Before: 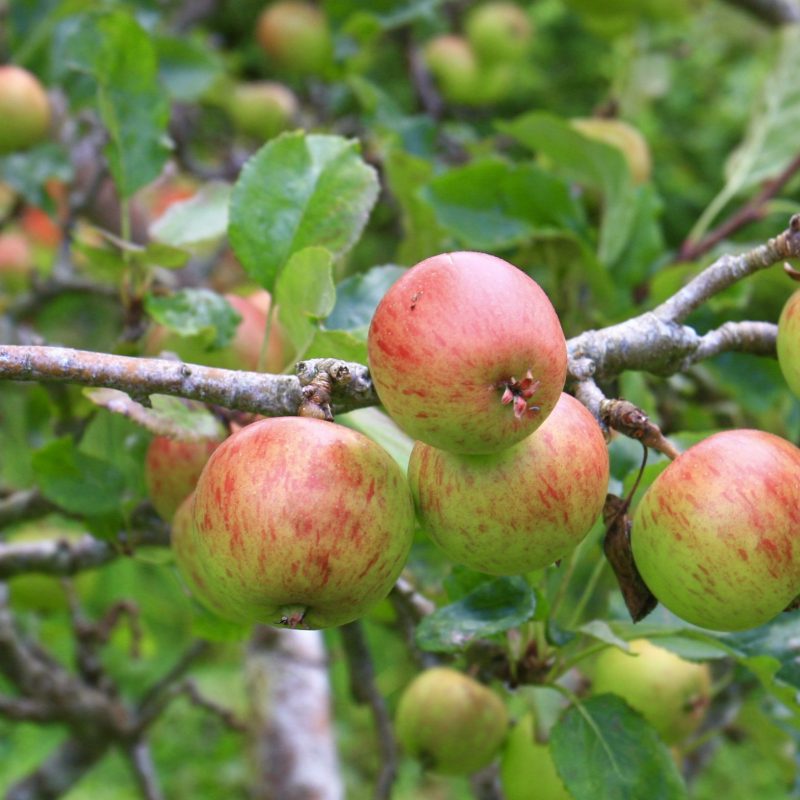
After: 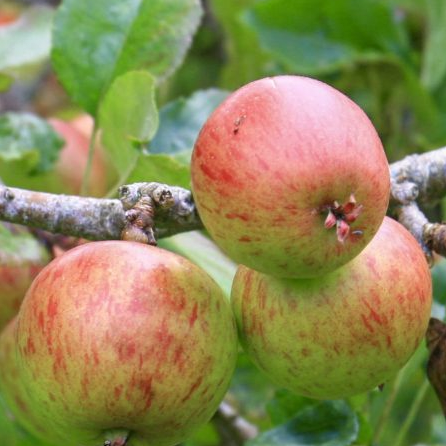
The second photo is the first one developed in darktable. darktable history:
crop and rotate: left 22.13%, top 22.054%, right 22.026%, bottom 22.102%
local contrast: detail 110%
